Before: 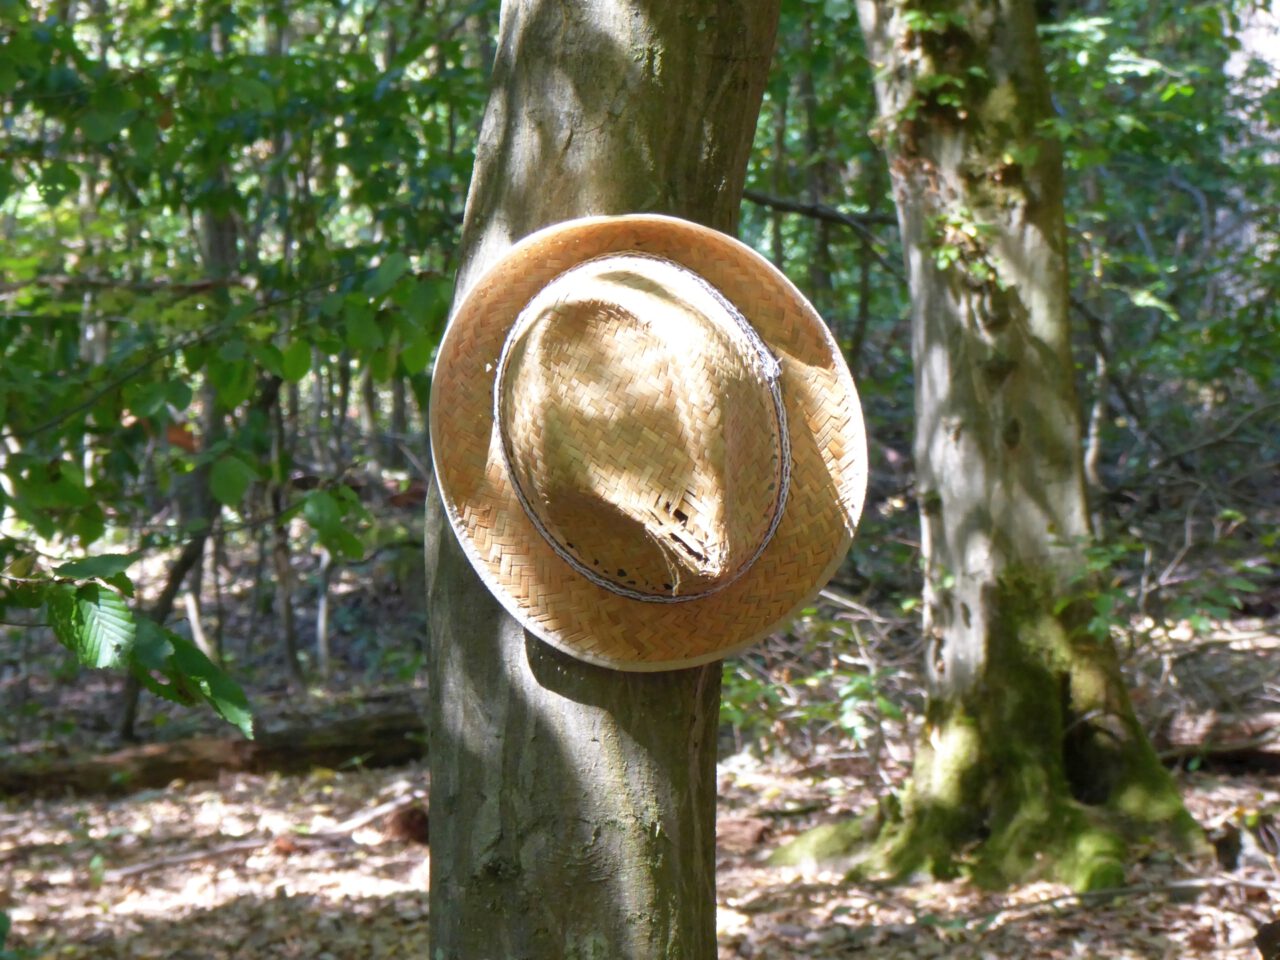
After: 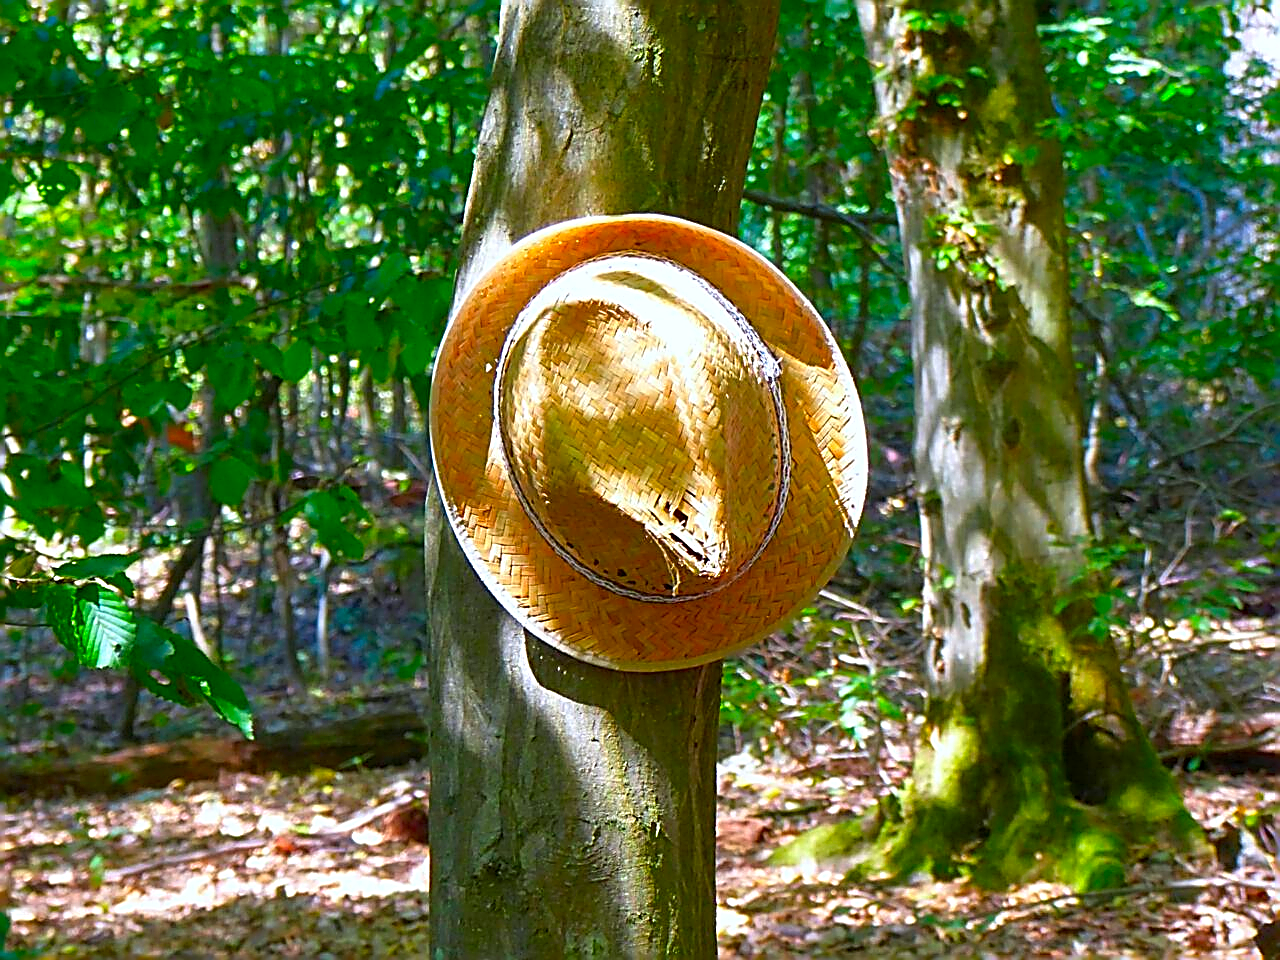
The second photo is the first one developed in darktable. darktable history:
sharpen: amount 2
white balance: red 0.982, blue 1.018
color correction: saturation 2.15
